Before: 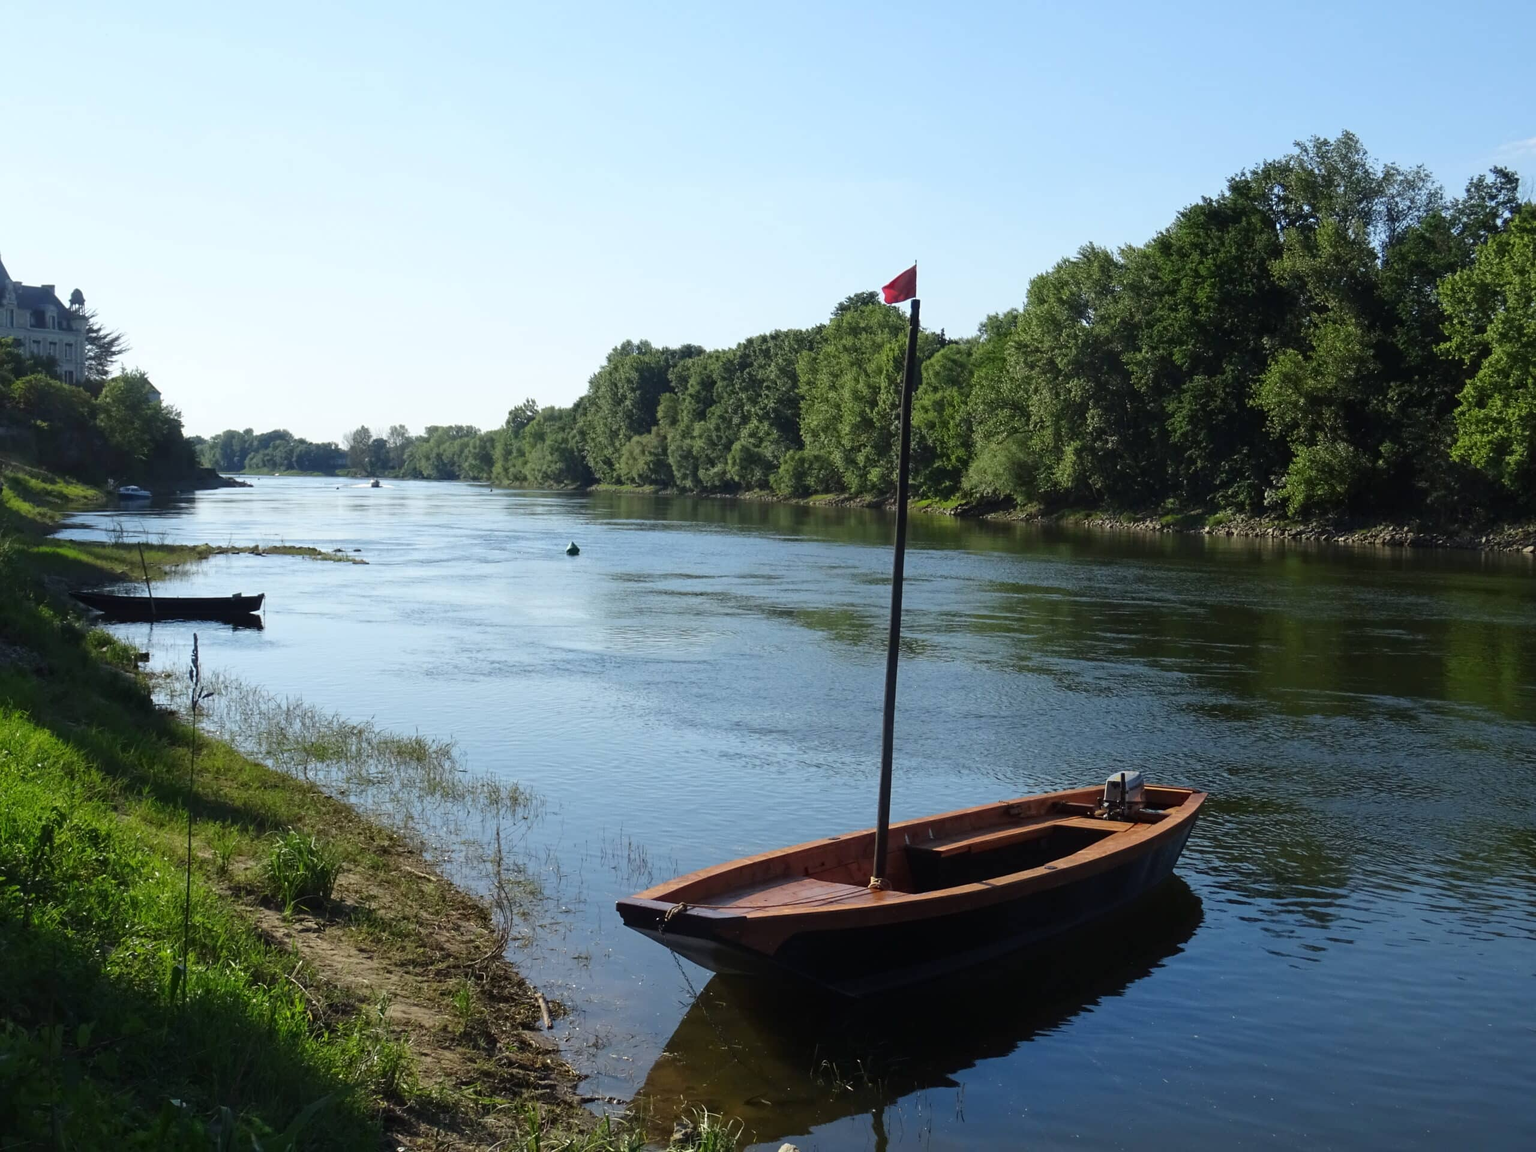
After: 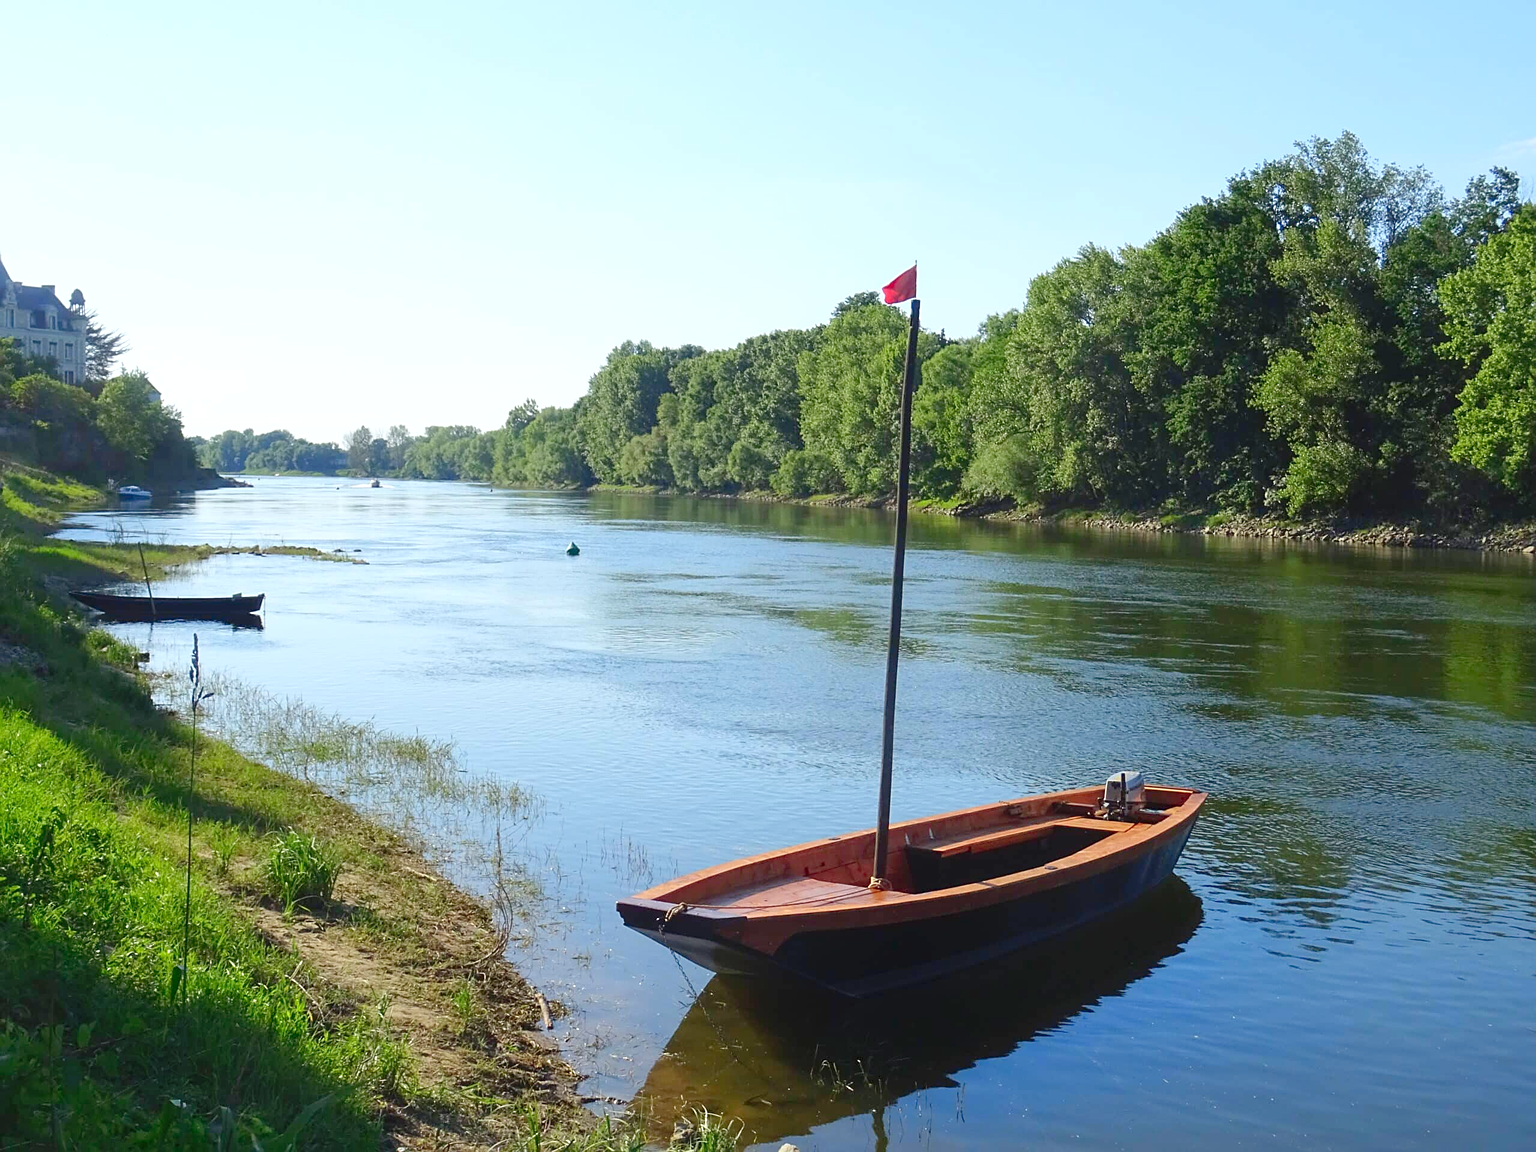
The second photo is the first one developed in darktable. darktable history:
sharpen: on, module defaults
levels: levels [0, 0.397, 0.955]
